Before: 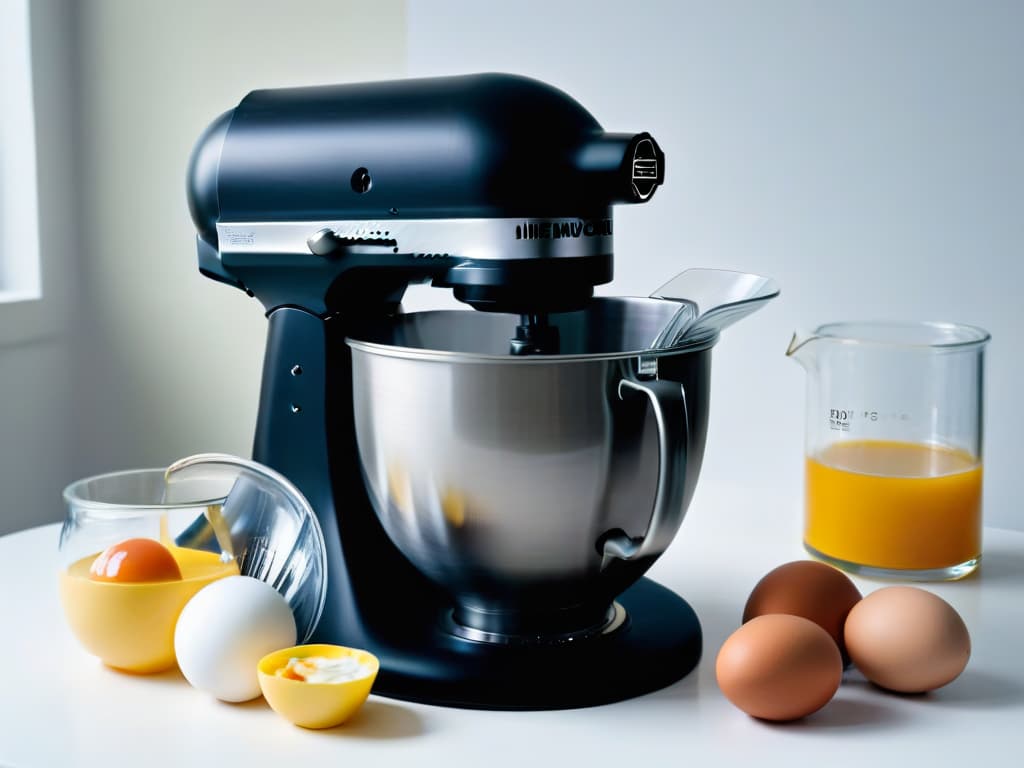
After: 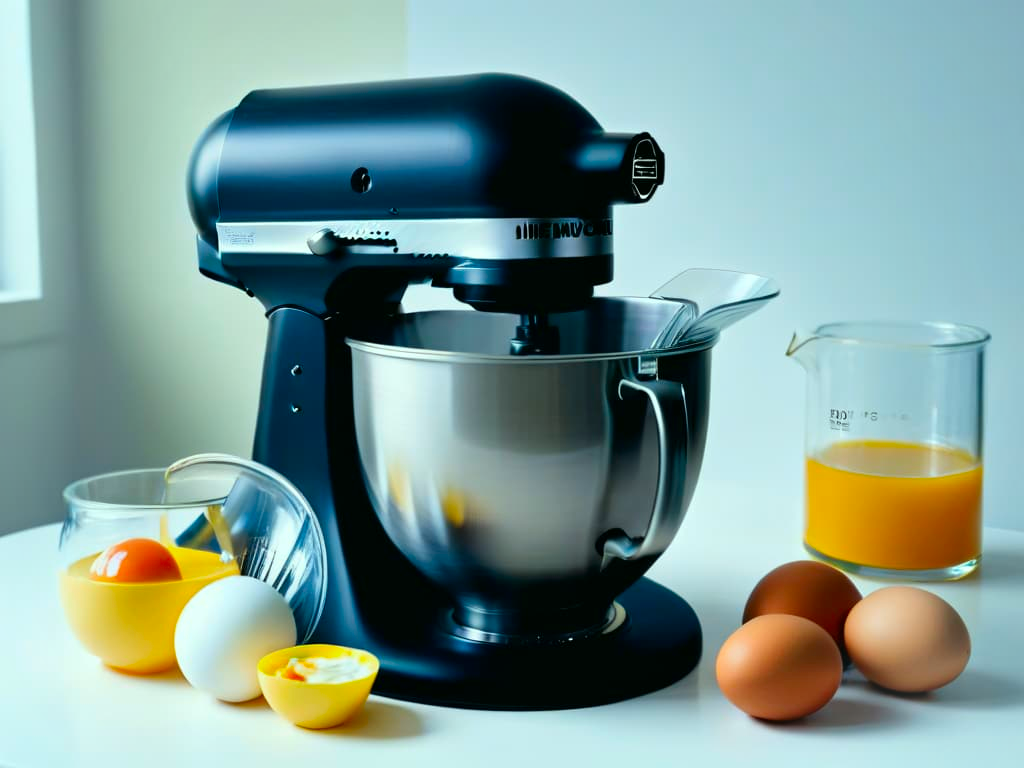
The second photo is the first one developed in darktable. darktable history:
vignetting: fall-off radius 61.11%, brightness 0.047, saturation 0.001, center (0, 0.007)
color correction: highlights a* -7.53, highlights b* 0.996, shadows a* -2.94, saturation 1.42
